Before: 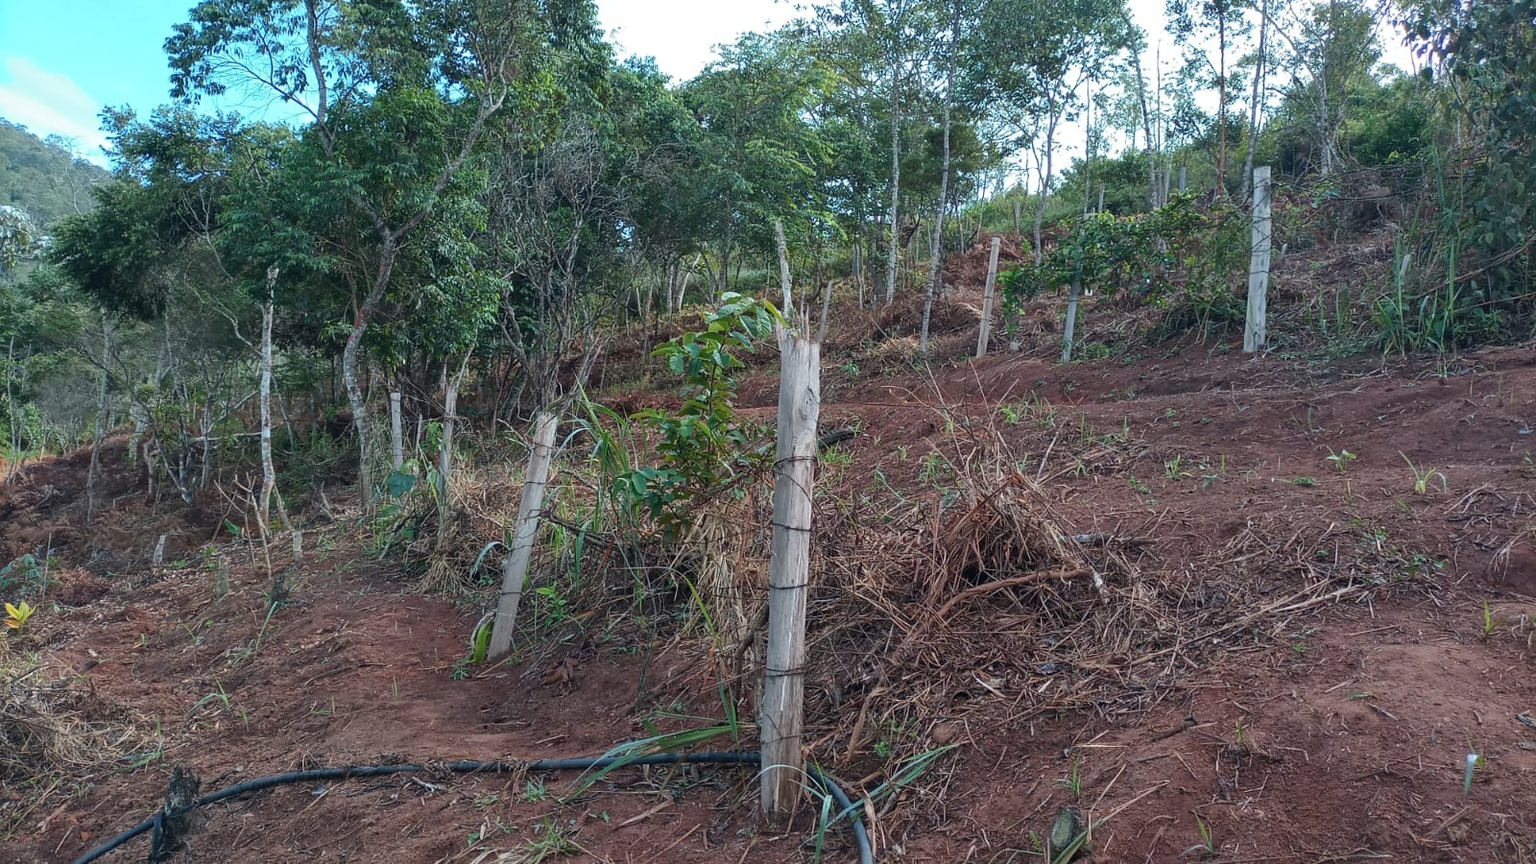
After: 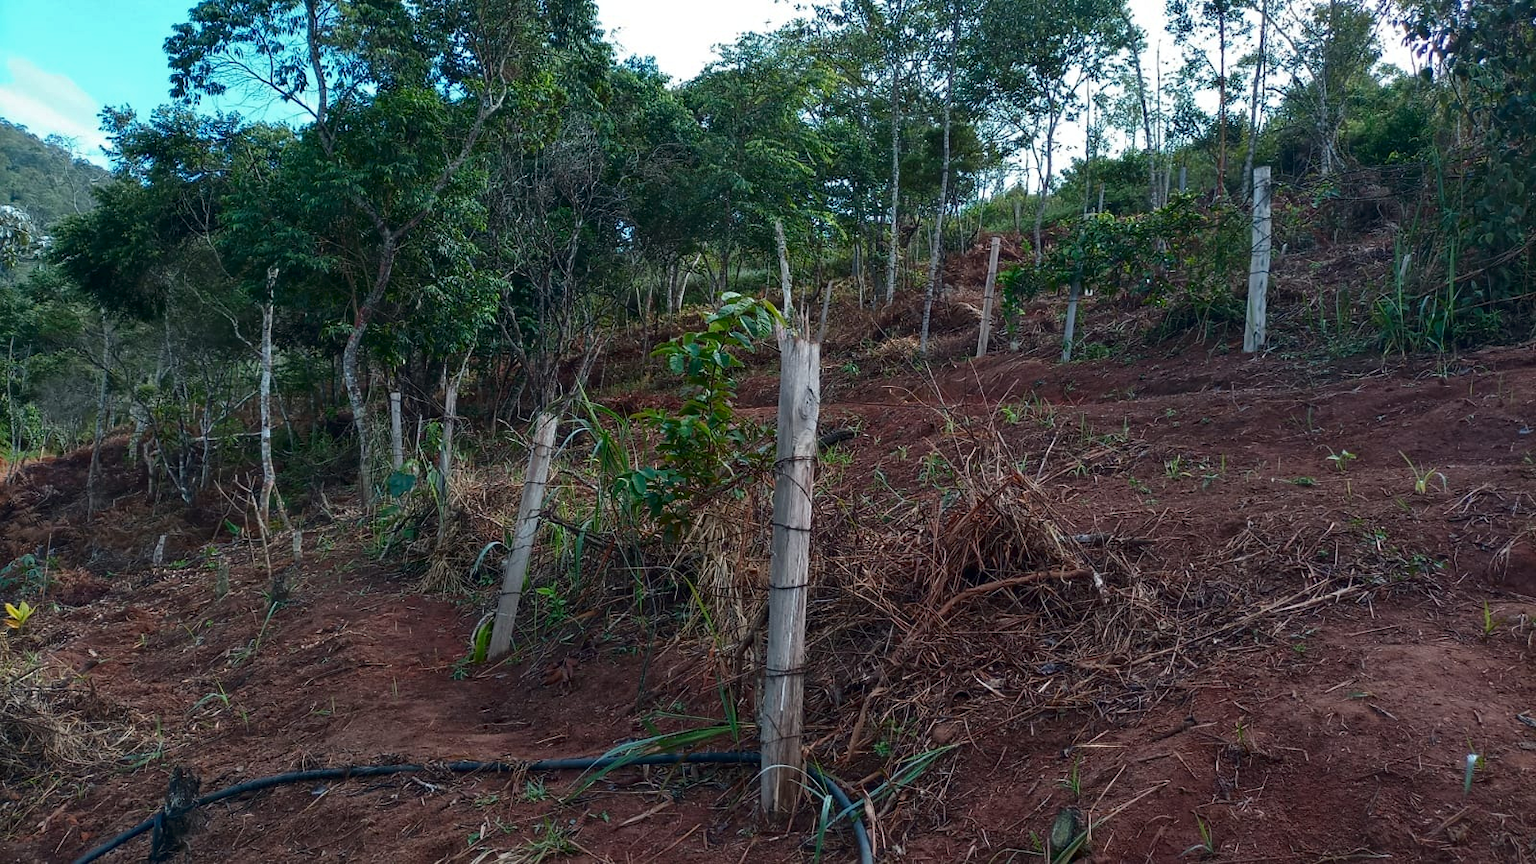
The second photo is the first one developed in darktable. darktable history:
contrast brightness saturation: brightness -0.209, saturation 0.075
